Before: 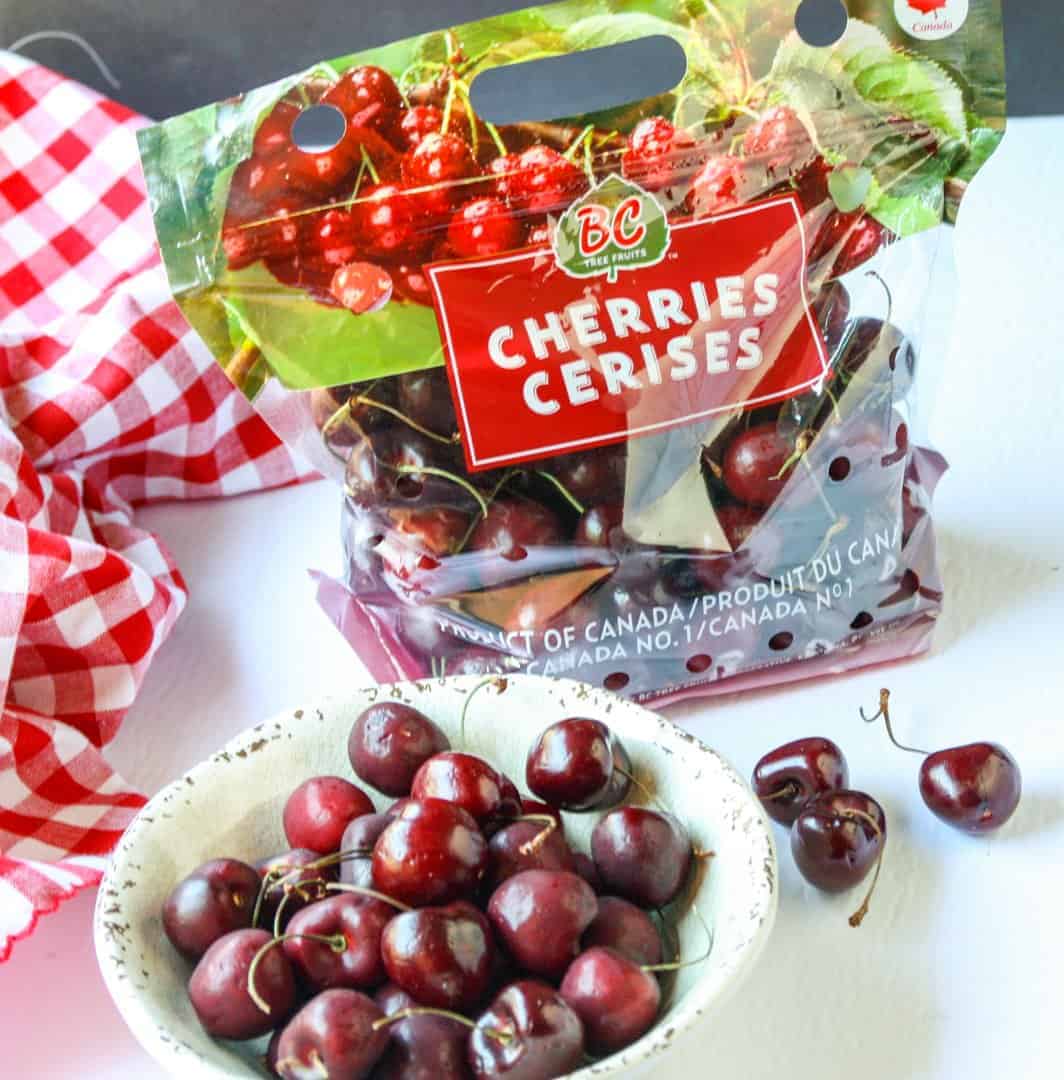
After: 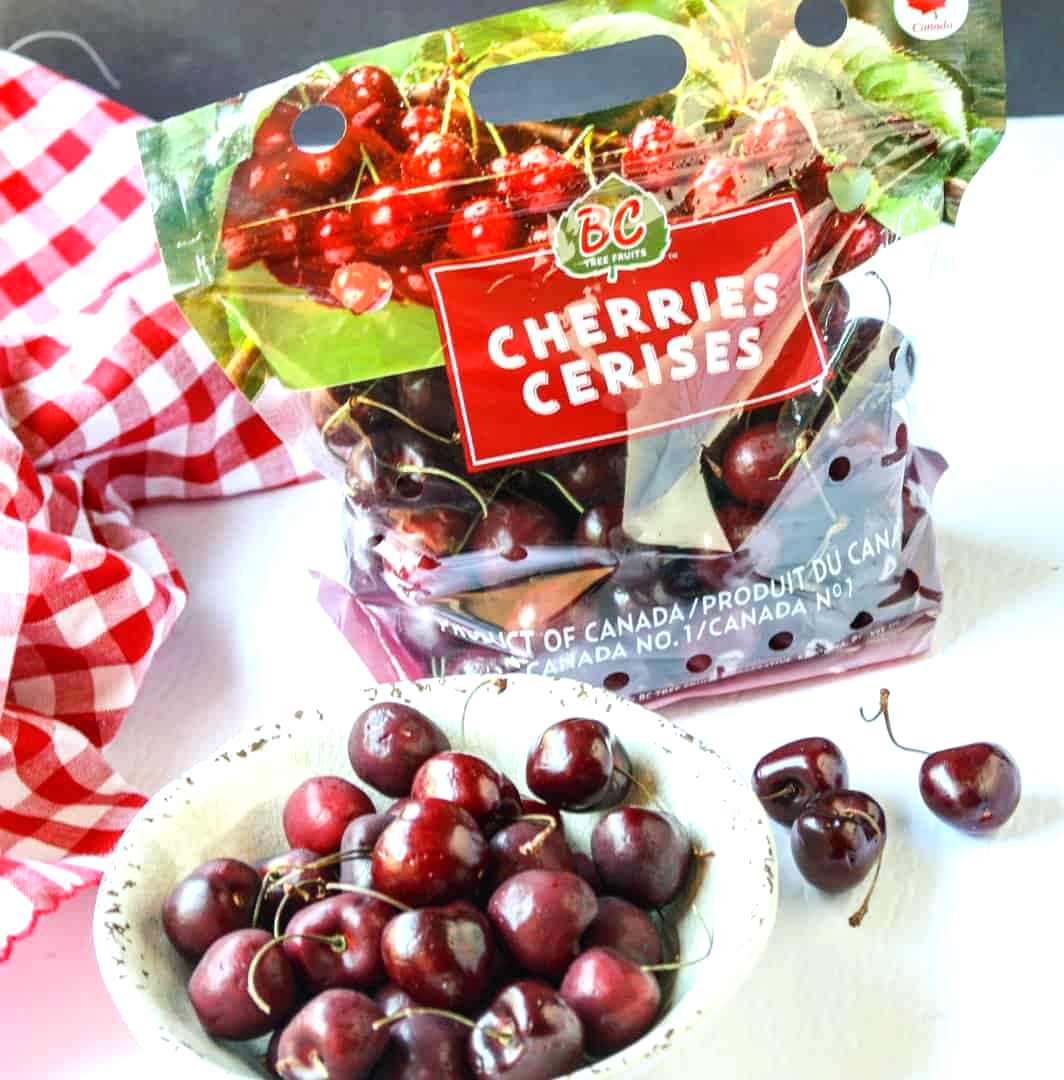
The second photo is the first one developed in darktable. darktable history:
tone equalizer: -8 EV -0.42 EV, -7 EV -0.355 EV, -6 EV -0.373 EV, -5 EV -0.215 EV, -3 EV 0.221 EV, -2 EV 0.324 EV, -1 EV 0.408 EV, +0 EV 0.402 EV, edges refinement/feathering 500, mask exposure compensation -1.57 EV, preserve details no
